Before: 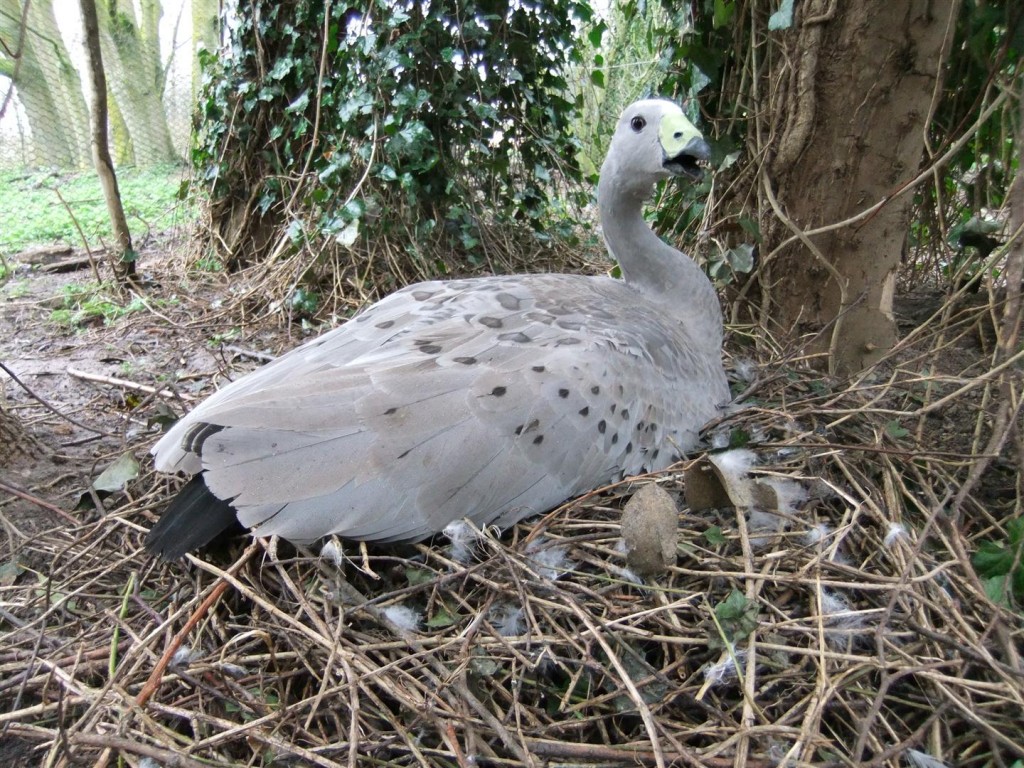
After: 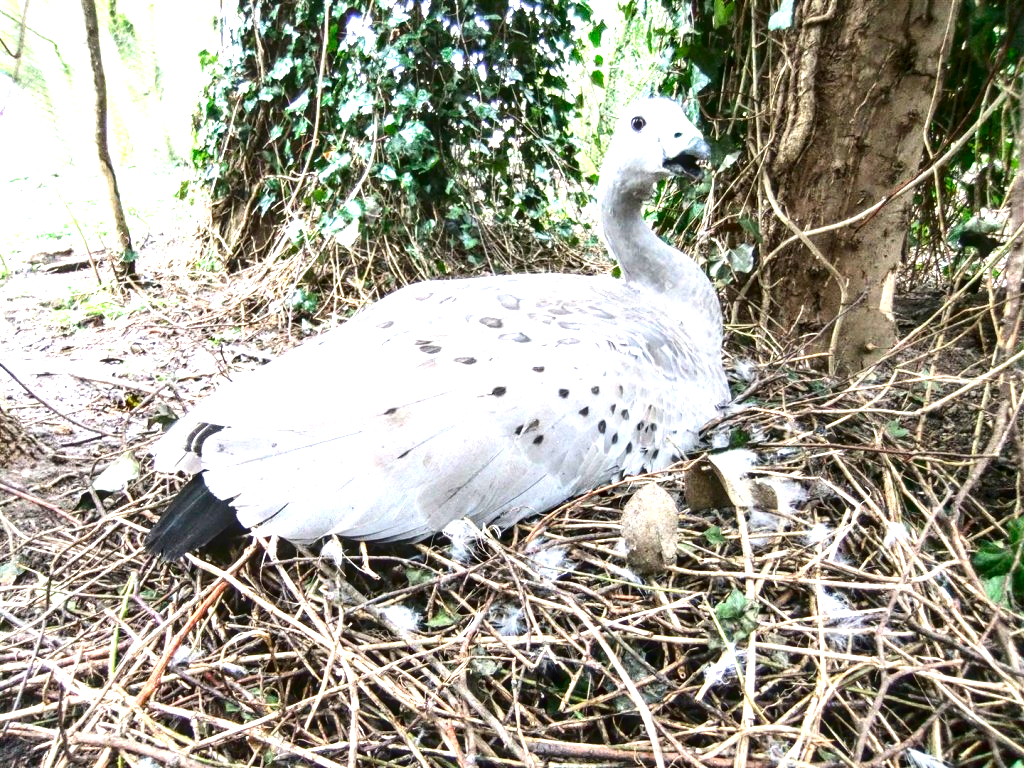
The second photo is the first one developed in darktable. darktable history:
local contrast: detail 130%
contrast brightness saturation: contrast 0.189, brightness -0.234, saturation 0.106
exposure: black level correction 0, exposure 1.623 EV, compensate highlight preservation false
